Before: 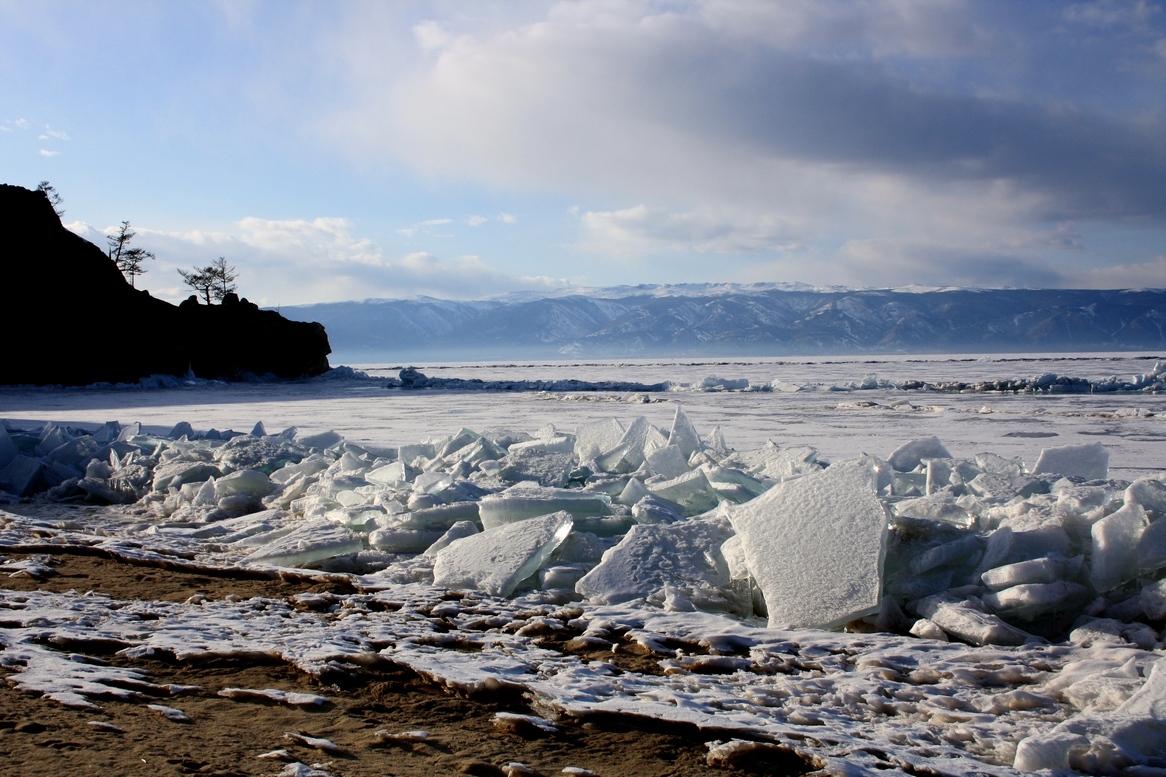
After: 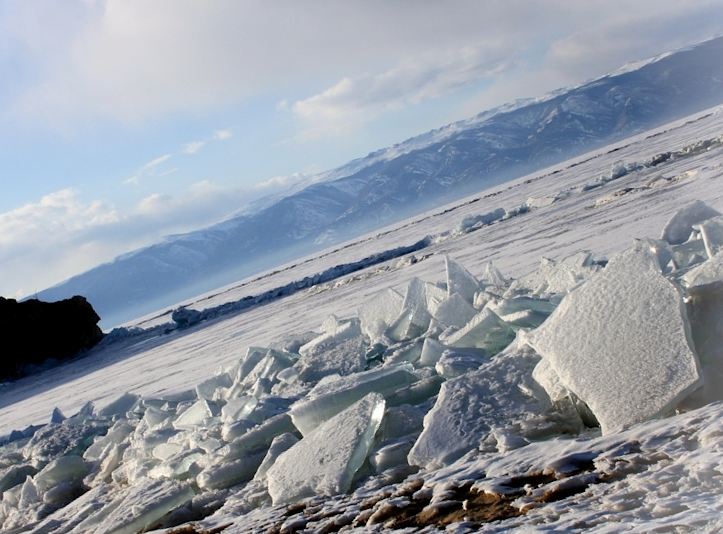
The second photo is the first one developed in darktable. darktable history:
vignetting: fall-off start 100.03%, brightness 0.284, saturation 0.002, center (-0.148, 0.013), unbound false
crop and rotate: angle 19.21°, left 6.906%, right 3.812%, bottom 1.141%
